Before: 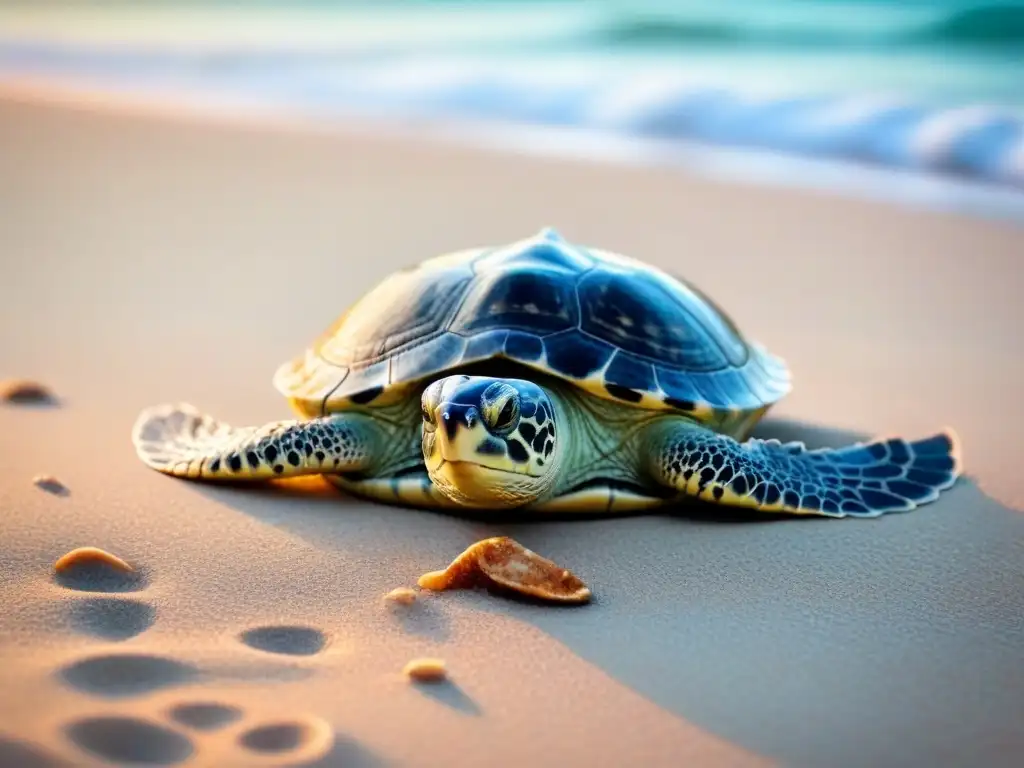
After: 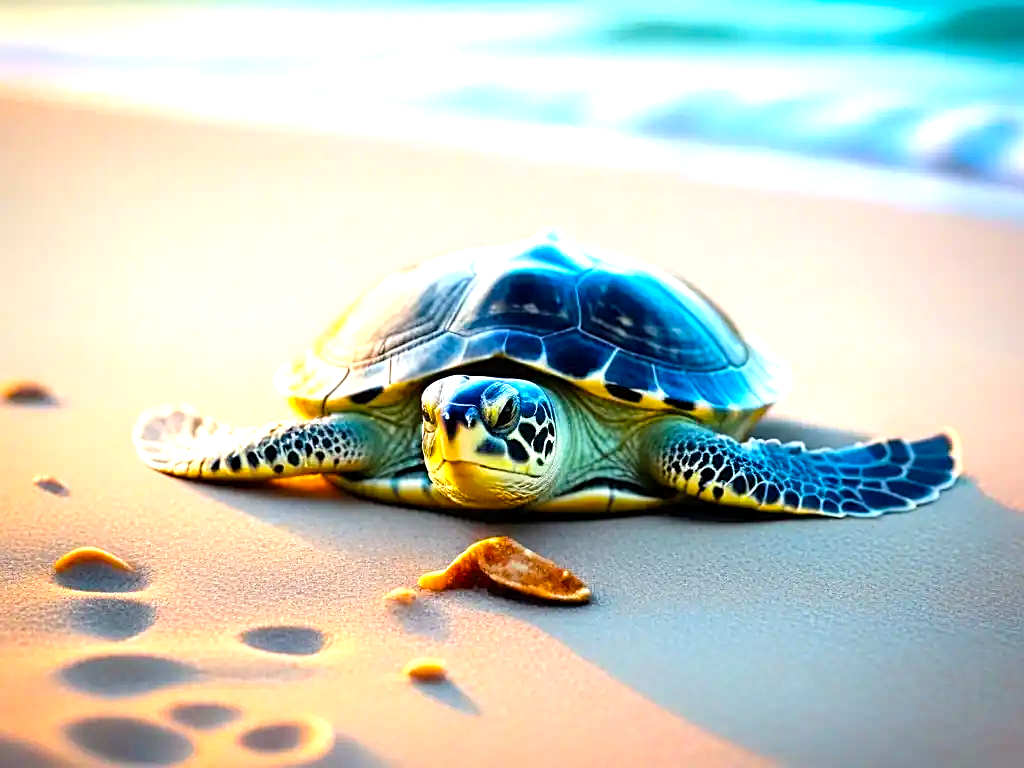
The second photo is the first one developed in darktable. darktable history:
color balance rgb: perceptual saturation grading › global saturation 36.59%
exposure: exposure 0.769 EV, compensate highlight preservation false
sharpen: on, module defaults
